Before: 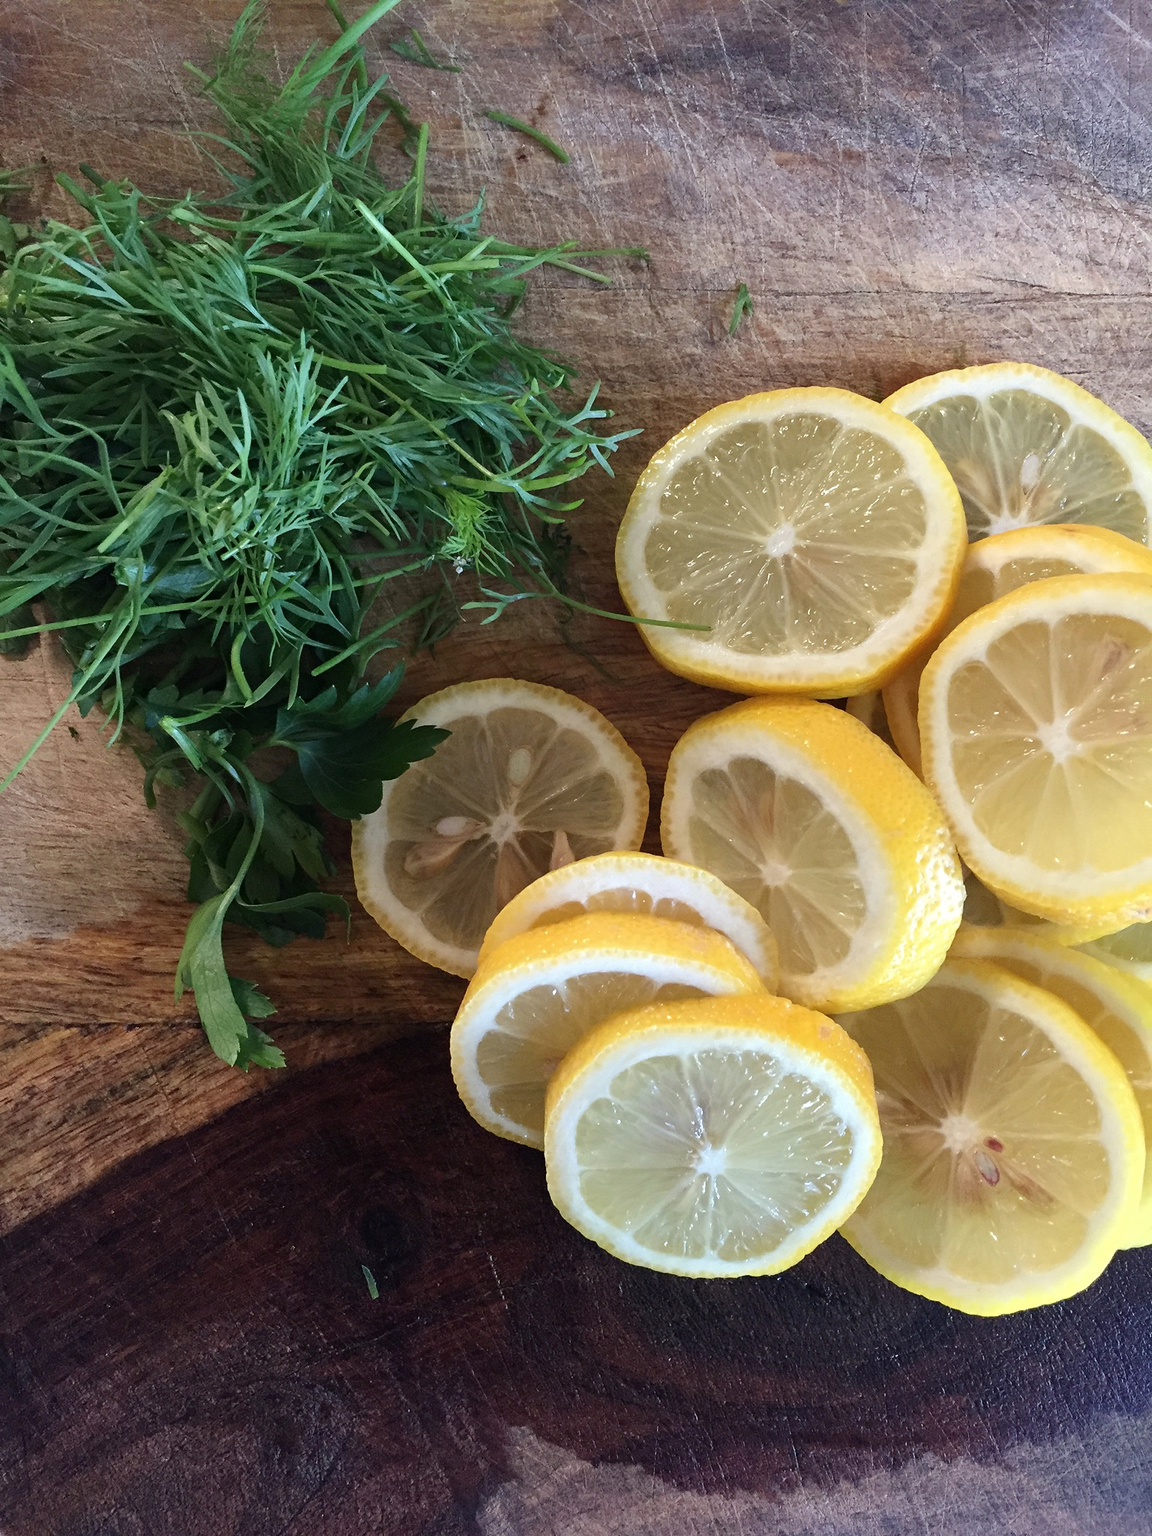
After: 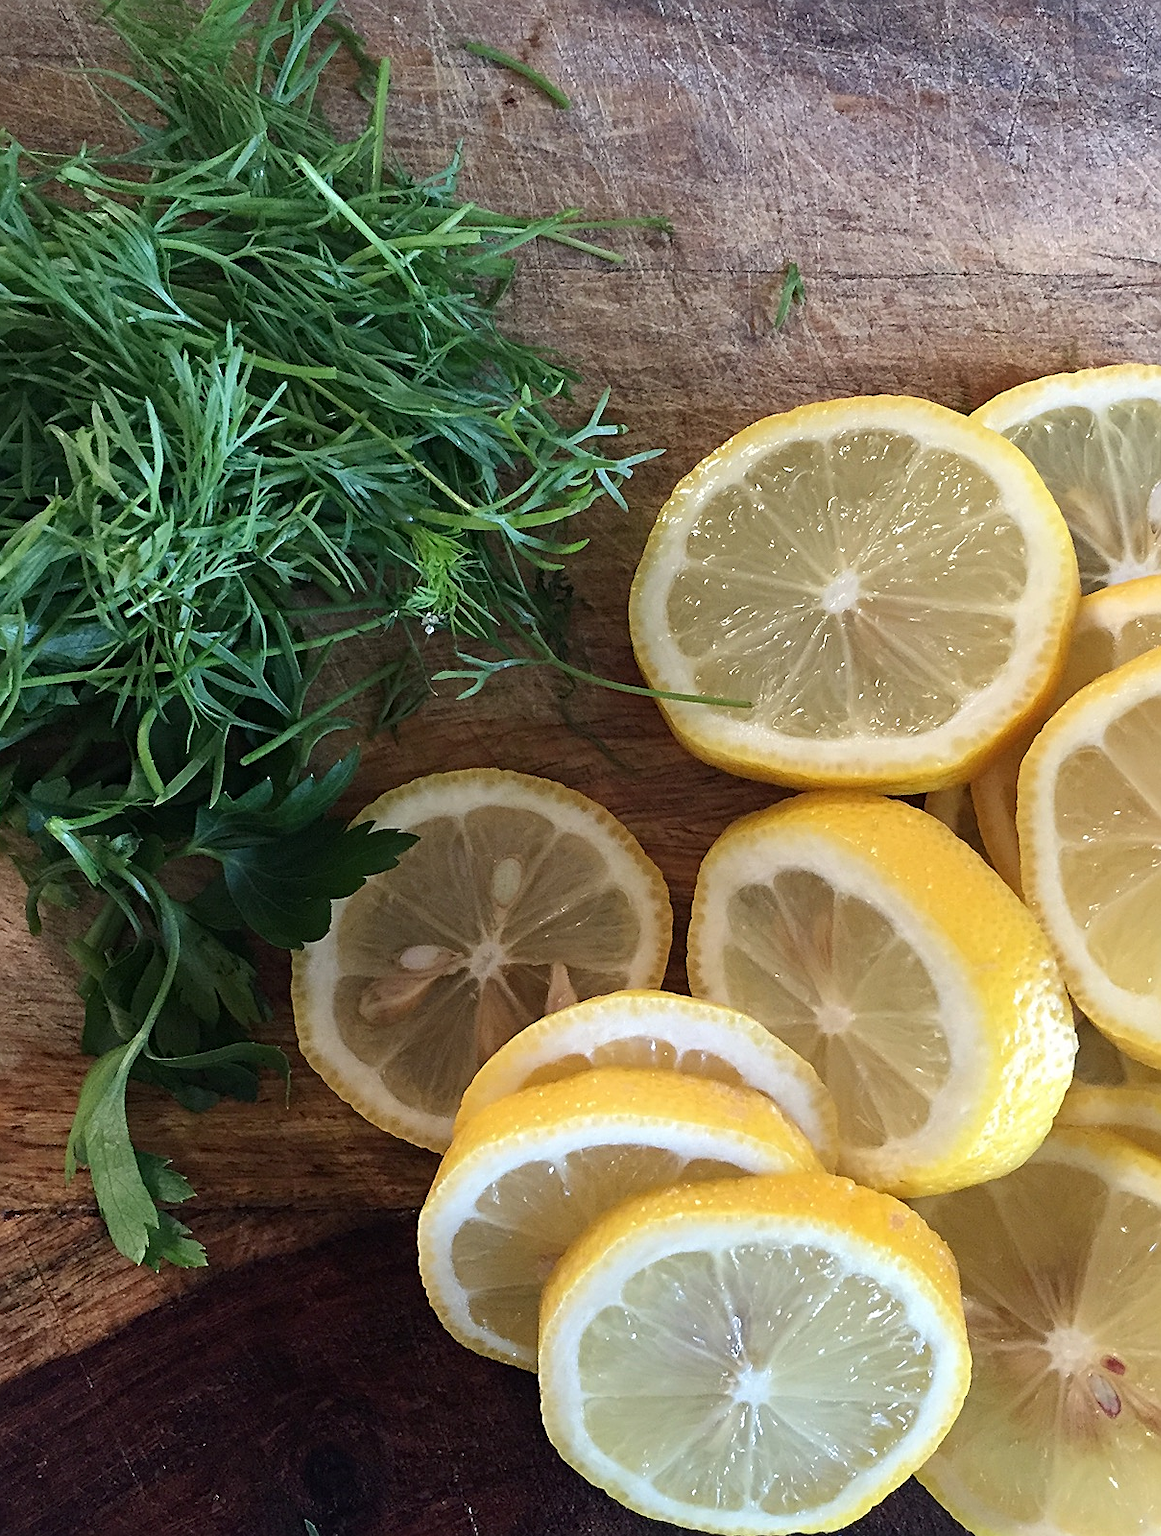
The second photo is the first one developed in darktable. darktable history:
crop and rotate: left 10.77%, top 5.1%, right 10.41%, bottom 16.76%
sharpen: amount 0.6
